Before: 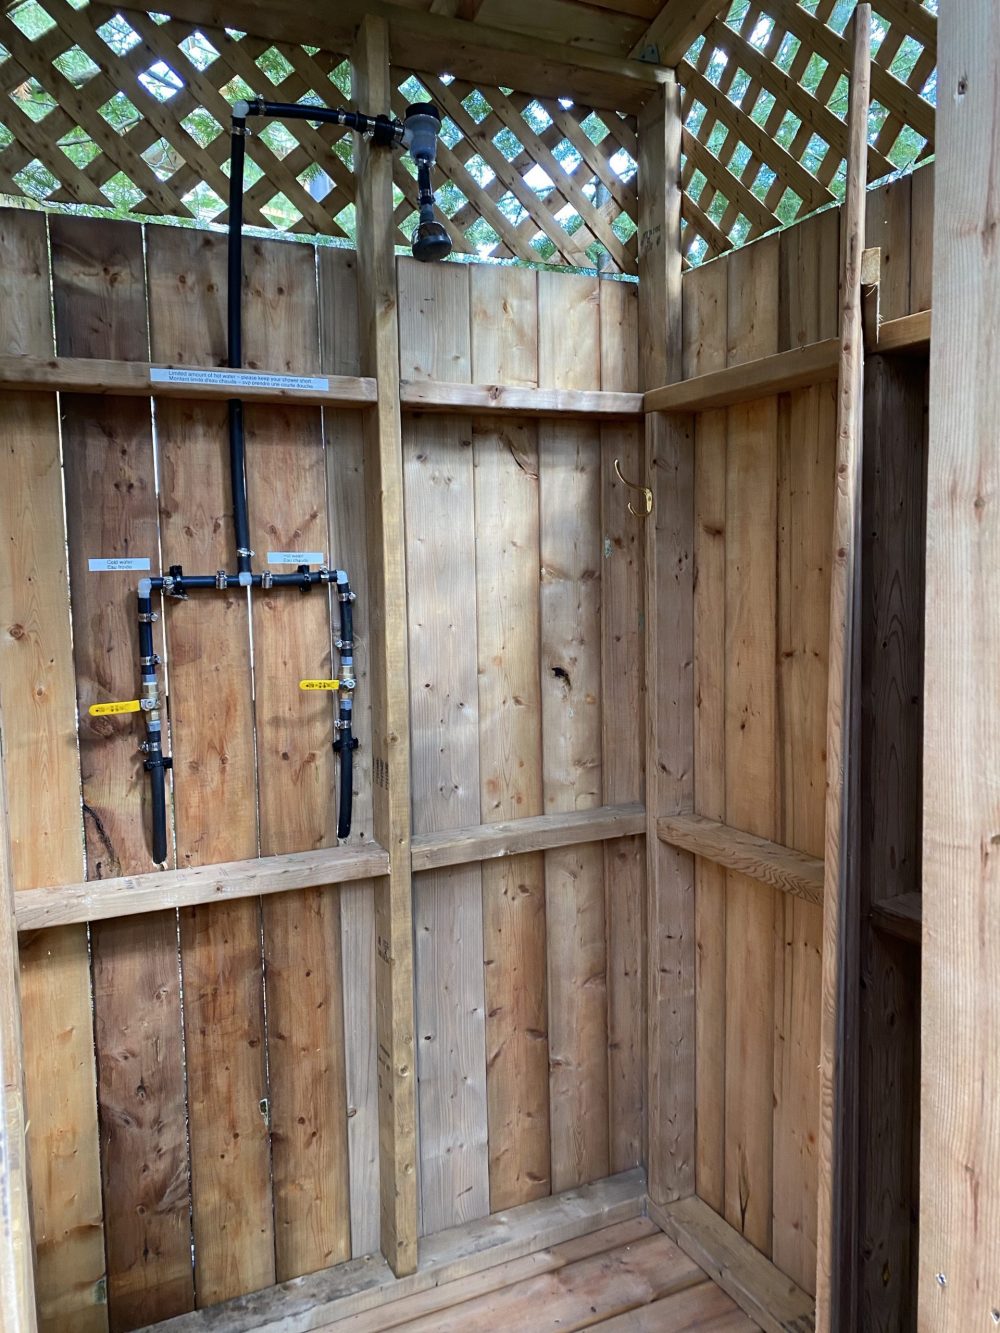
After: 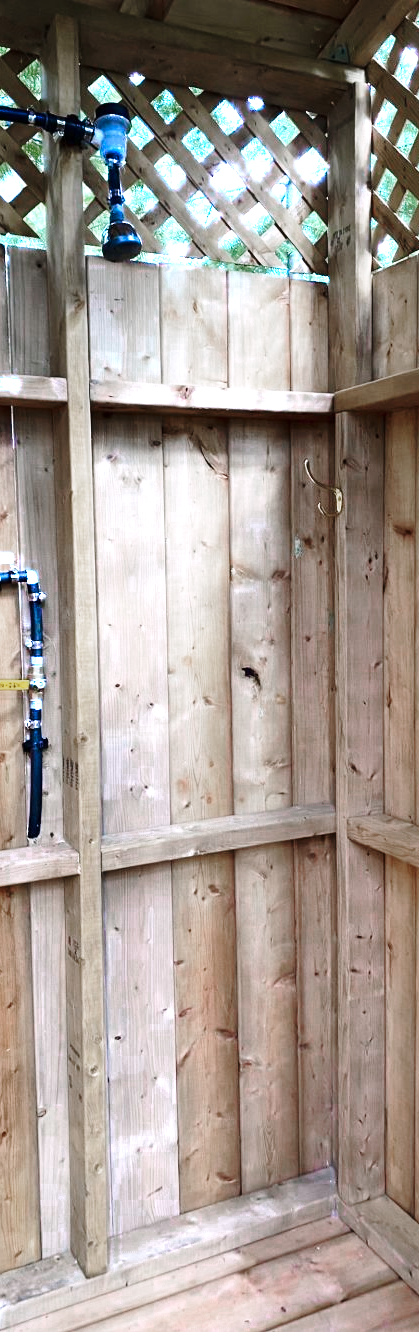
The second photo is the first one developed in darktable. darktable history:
crop: left 31.081%, right 26.982%
base curve: curves: ch0 [(0, 0) (0.028, 0.03) (0.121, 0.232) (0.46, 0.748) (0.859, 0.968) (1, 1)], preserve colors none
color correction: highlights a* 1.68, highlights b* -1.66, saturation 2.49
color zones: curves: ch0 [(0, 0.613) (0.01, 0.613) (0.245, 0.448) (0.498, 0.529) (0.642, 0.665) (0.879, 0.777) (0.99, 0.613)]; ch1 [(0, 0.272) (0.219, 0.127) (0.724, 0.346)]
